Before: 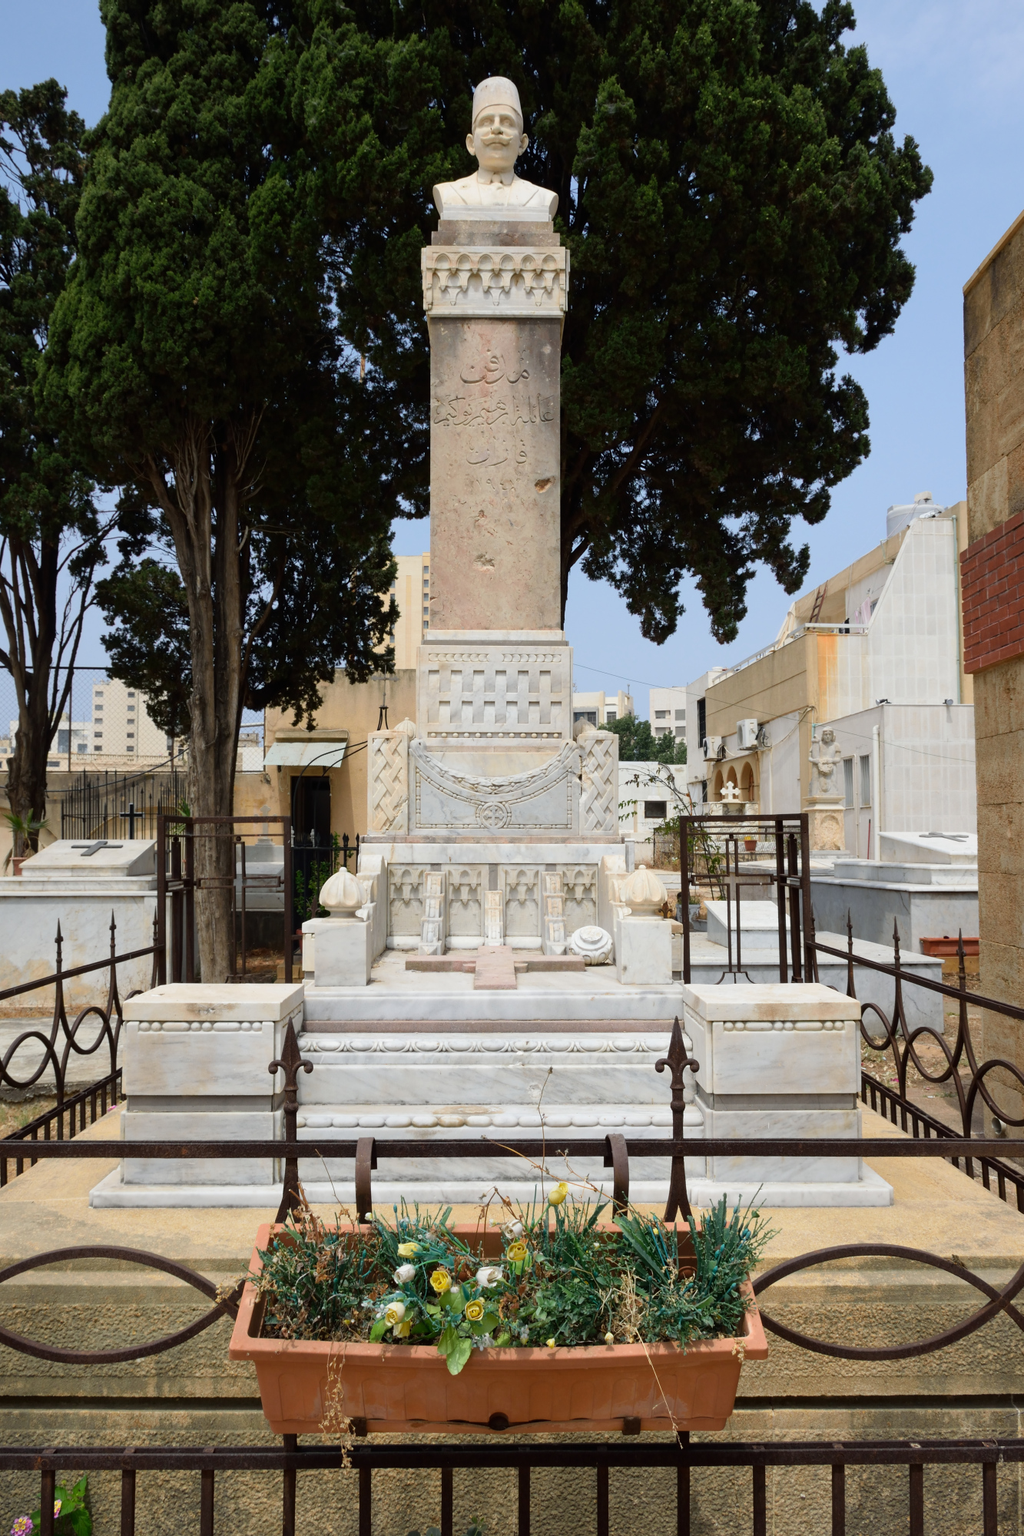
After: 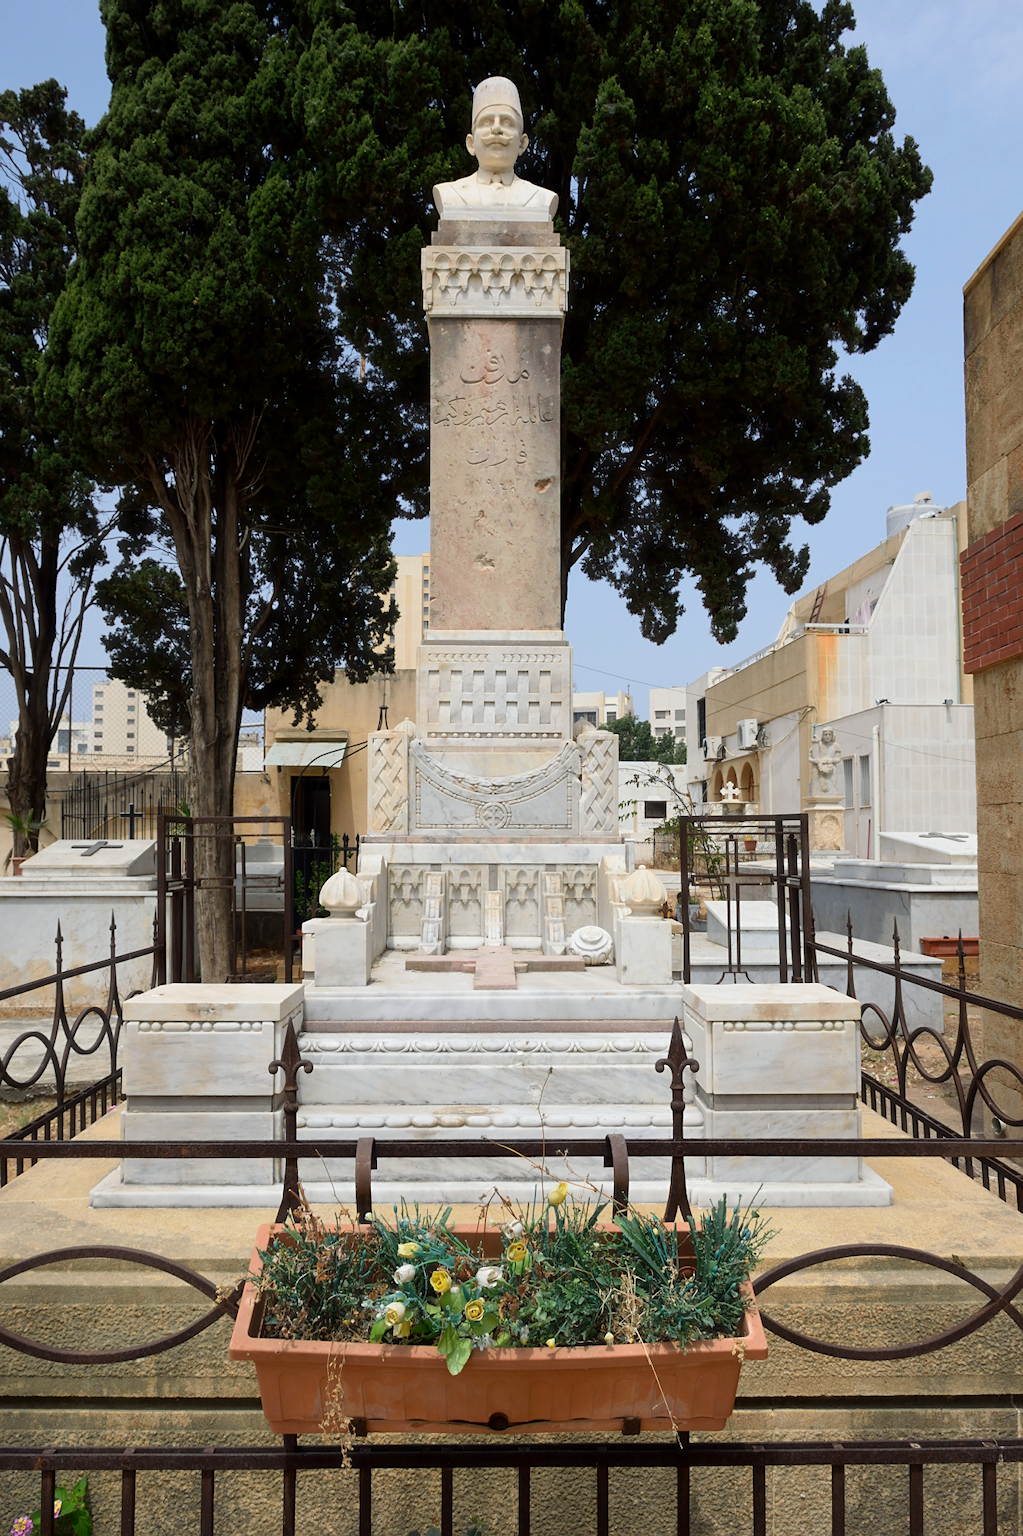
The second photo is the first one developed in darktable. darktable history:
haze removal: strength -0.048, compatibility mode true, adaptive false
sharpen: amount 0.203
exposure: black level correction 0.001, compensate exposure bias true, compensate highlight preservation false
